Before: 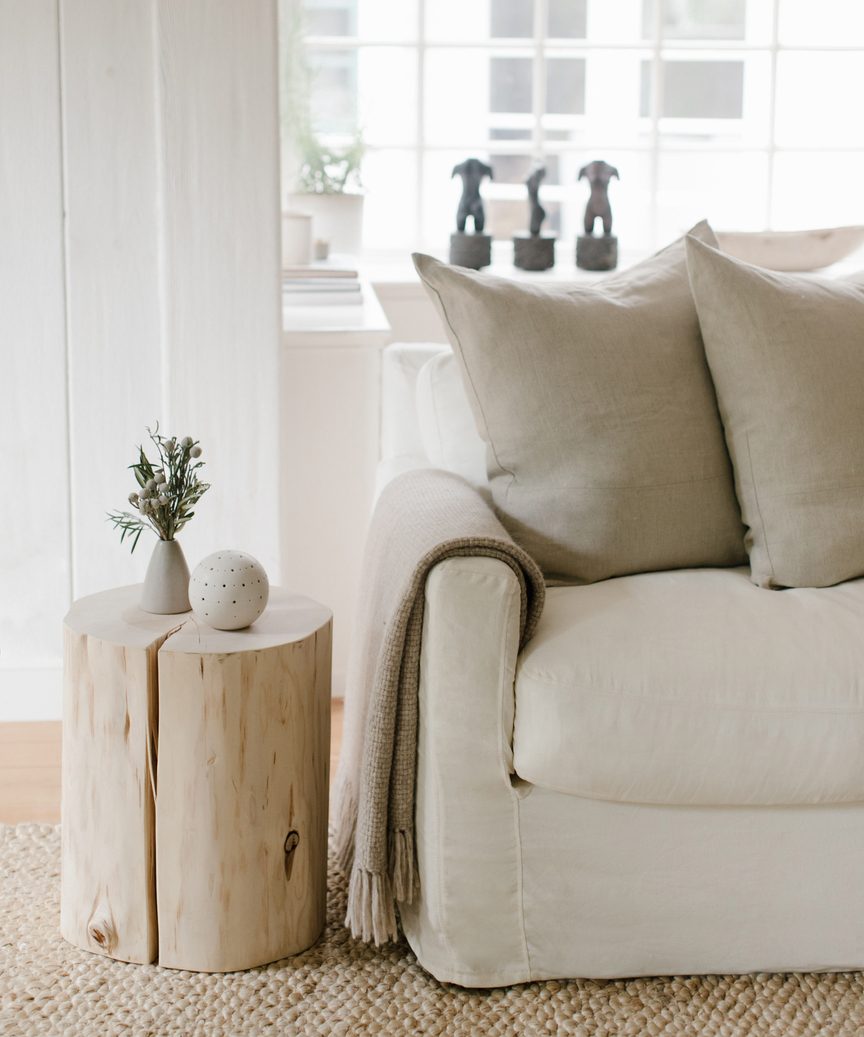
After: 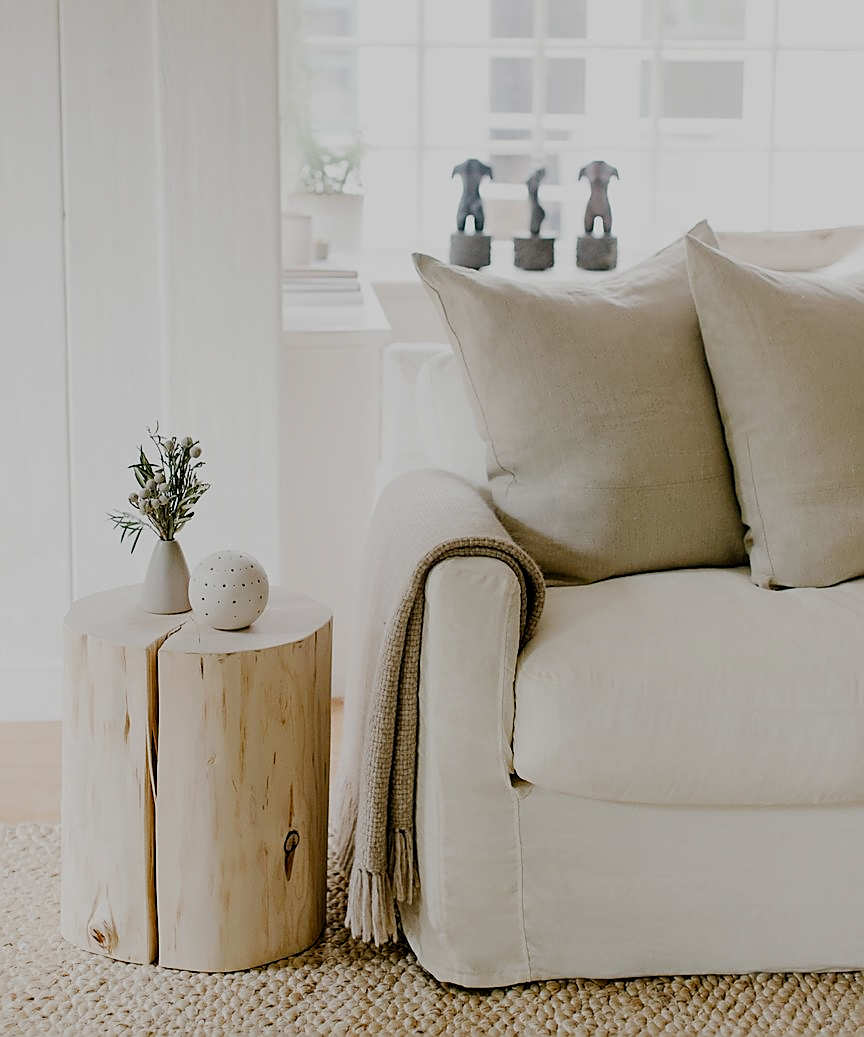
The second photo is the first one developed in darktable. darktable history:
filmic rgb: middle gray luminance 29.75%, black relative exposure -9.02 EV, white relative exposure 7 EV, target black luminance 0%, hardness 2.92, latitude 1.21%, contrast 0.961, highlights saturation mix 5.72%, shadows ↔ highlights balance 12.7%, add noise in highlights 0.001, preserve chrominance no, color science v4 (2020)
sharpen: radius 1.367, amount 1.237, threshold 0.658
